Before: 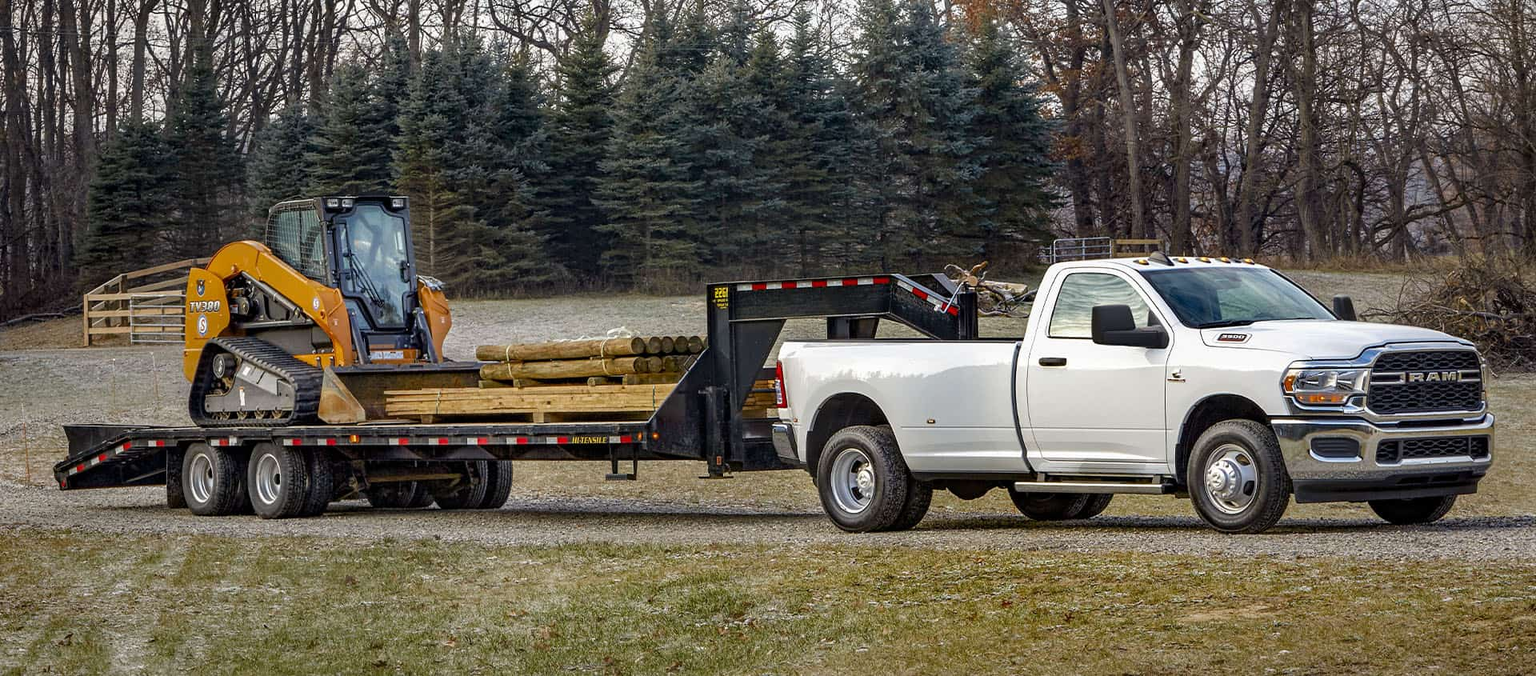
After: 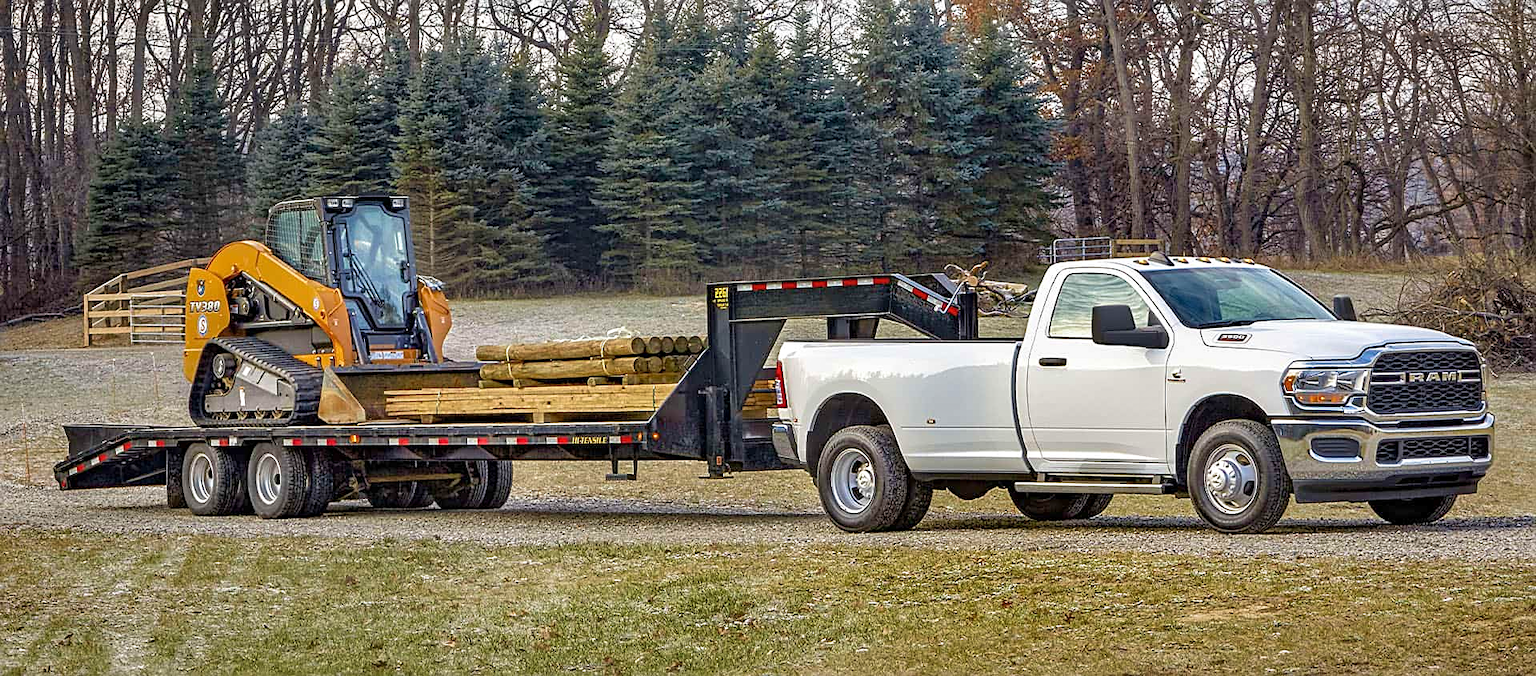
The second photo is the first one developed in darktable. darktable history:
tone equalizer: -8 EV 1 EV, -7 EV 1 EV, -6 EV 1 EV, -5 EV 1 EV, -4 EV 1 EV, -3 EV 0.75 EV, -2 EV 0.5 EV, -1 EV 0.25 EV
sharpen: on, module defaults
velvia: on, module defaults
